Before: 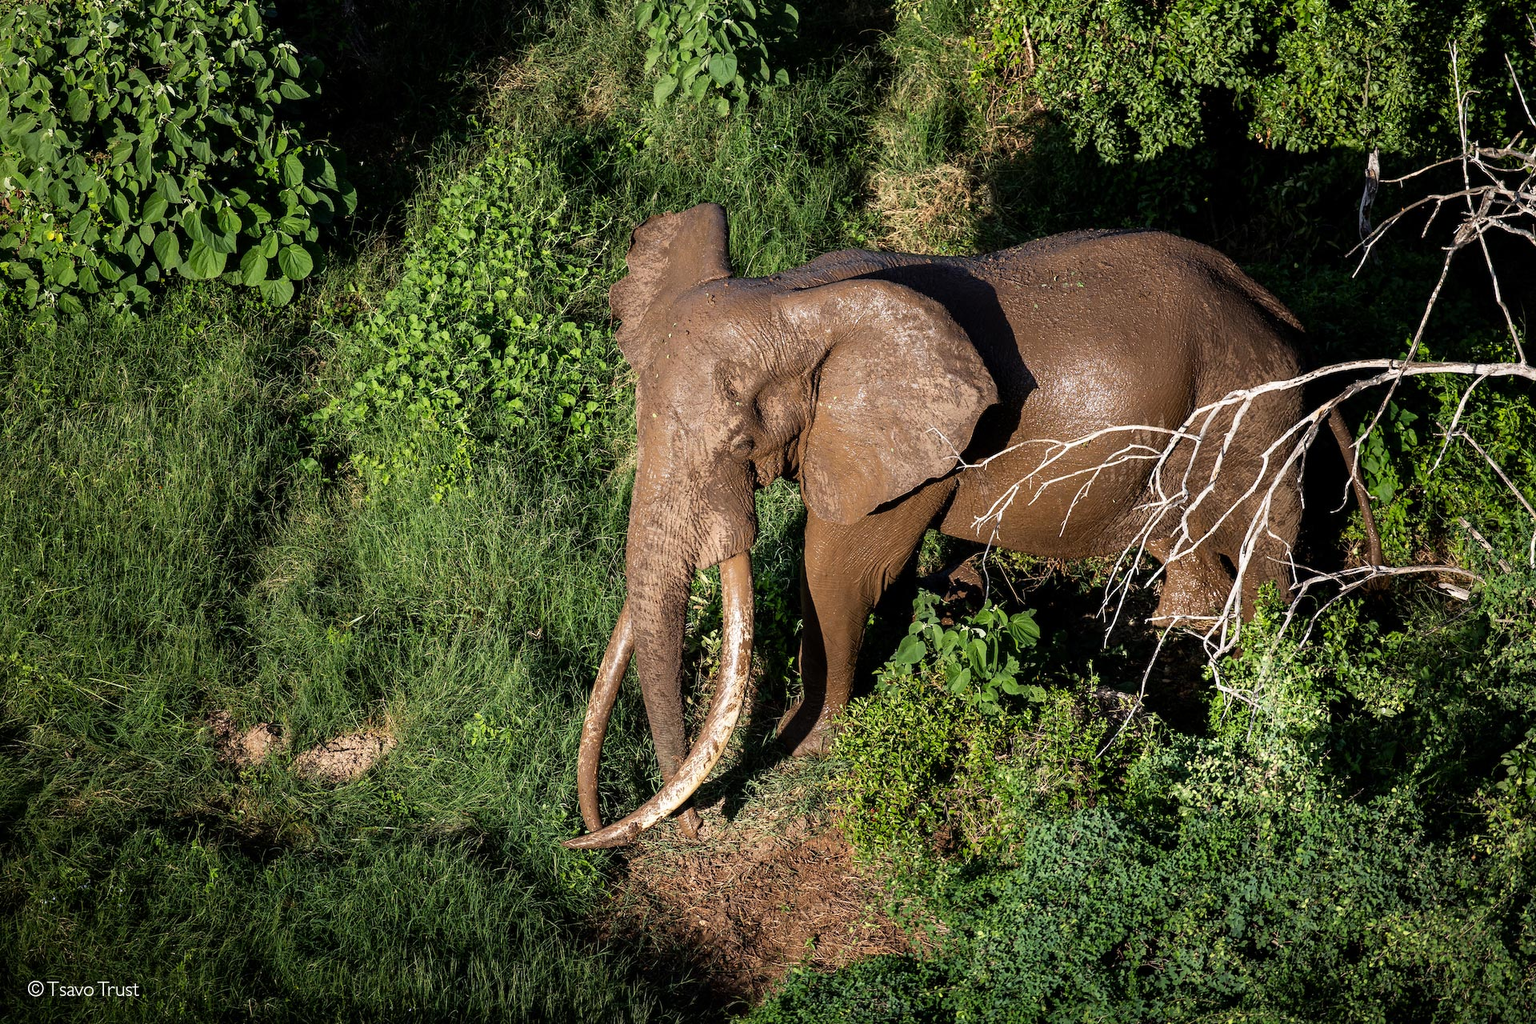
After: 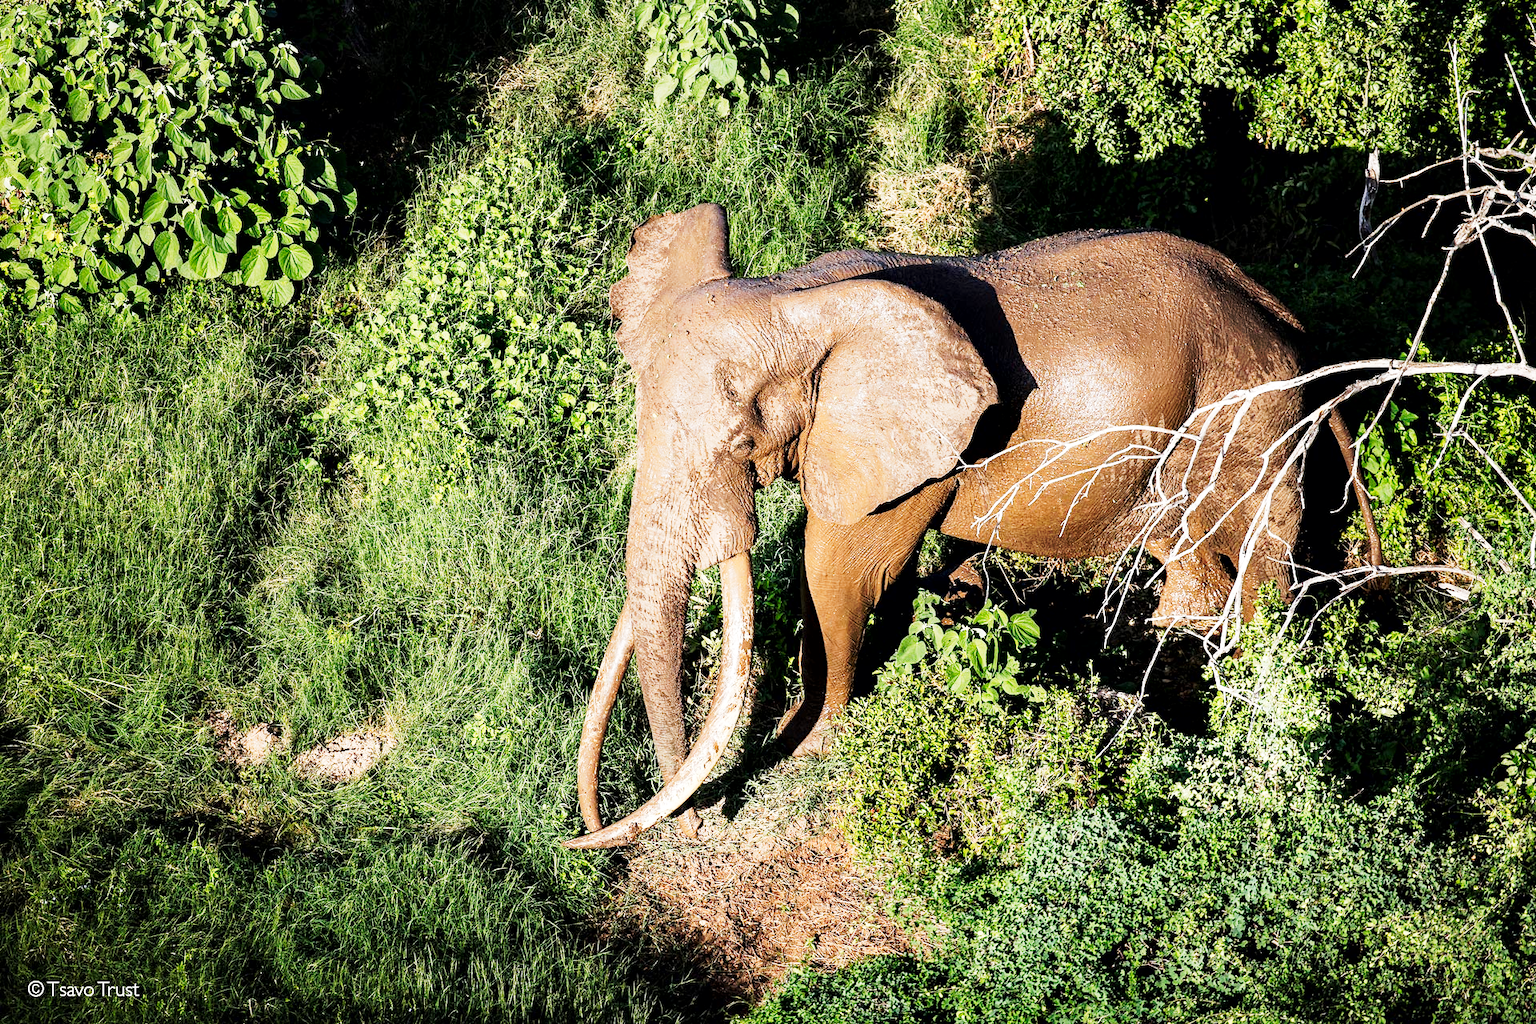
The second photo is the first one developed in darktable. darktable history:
contrast brightness saturation: saturation -0.05
tone curve: curves: ch0 [(0, 0) (0.003, 0.004) (0.011, 0.015) (0.025, 0.034) (0.044, 0.061) (0.069, 0.095) (0.1, 0.137) (0.136, 0.186) (0.177, 0.243) (0.224, 0.307) (0.277, 0.416) (0.335, 0.533) (0.399, 0.641) (0.468, 0.748) (0.543, 0.829) (0.623, 0.886) (0.709, 0.924) (0.801, 0.951) (0.898, 0.975) (1, 1)], preserve colors none
contrast equalizer: octaves 7, y [[0.6 ×6], [0.55 ×6], [0 ×6], [0 ×6], [0 ×6]], mix 0.15
